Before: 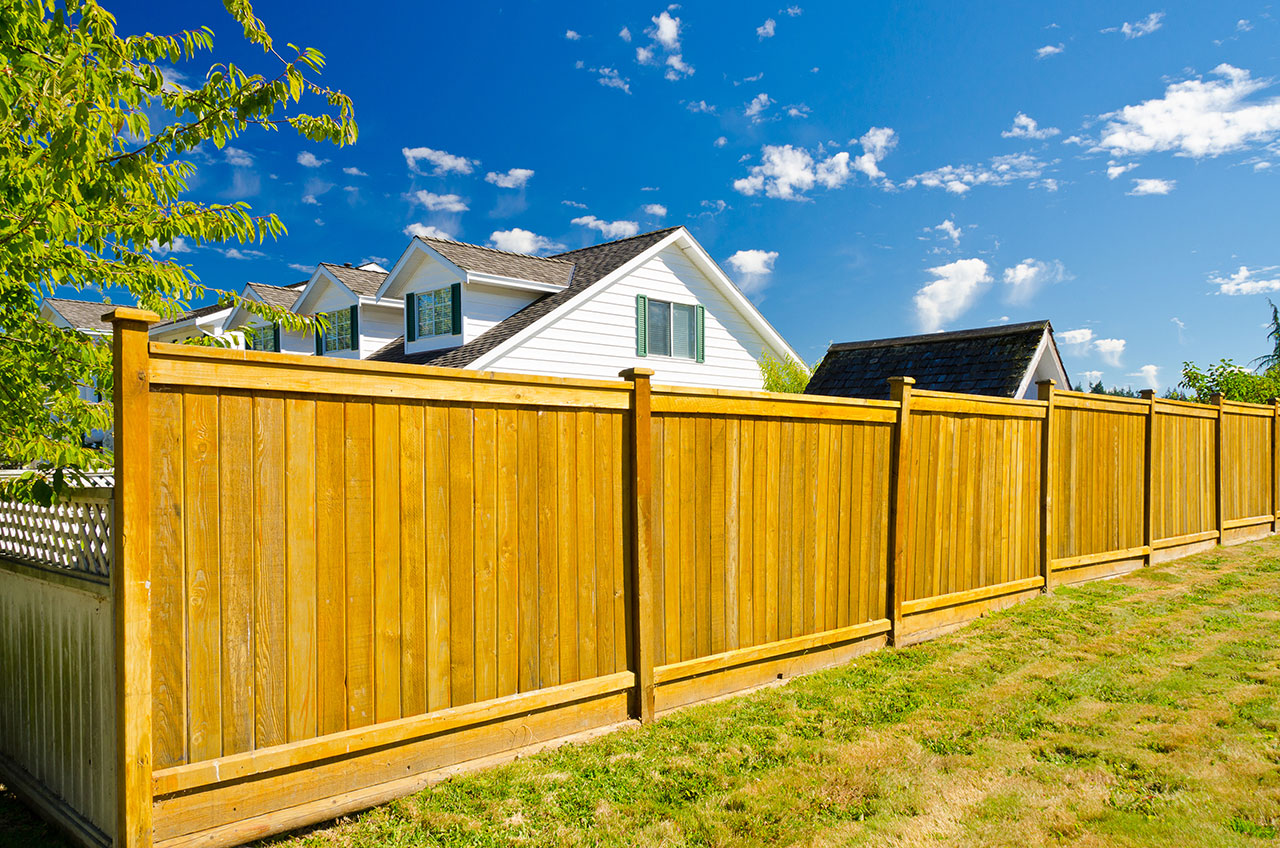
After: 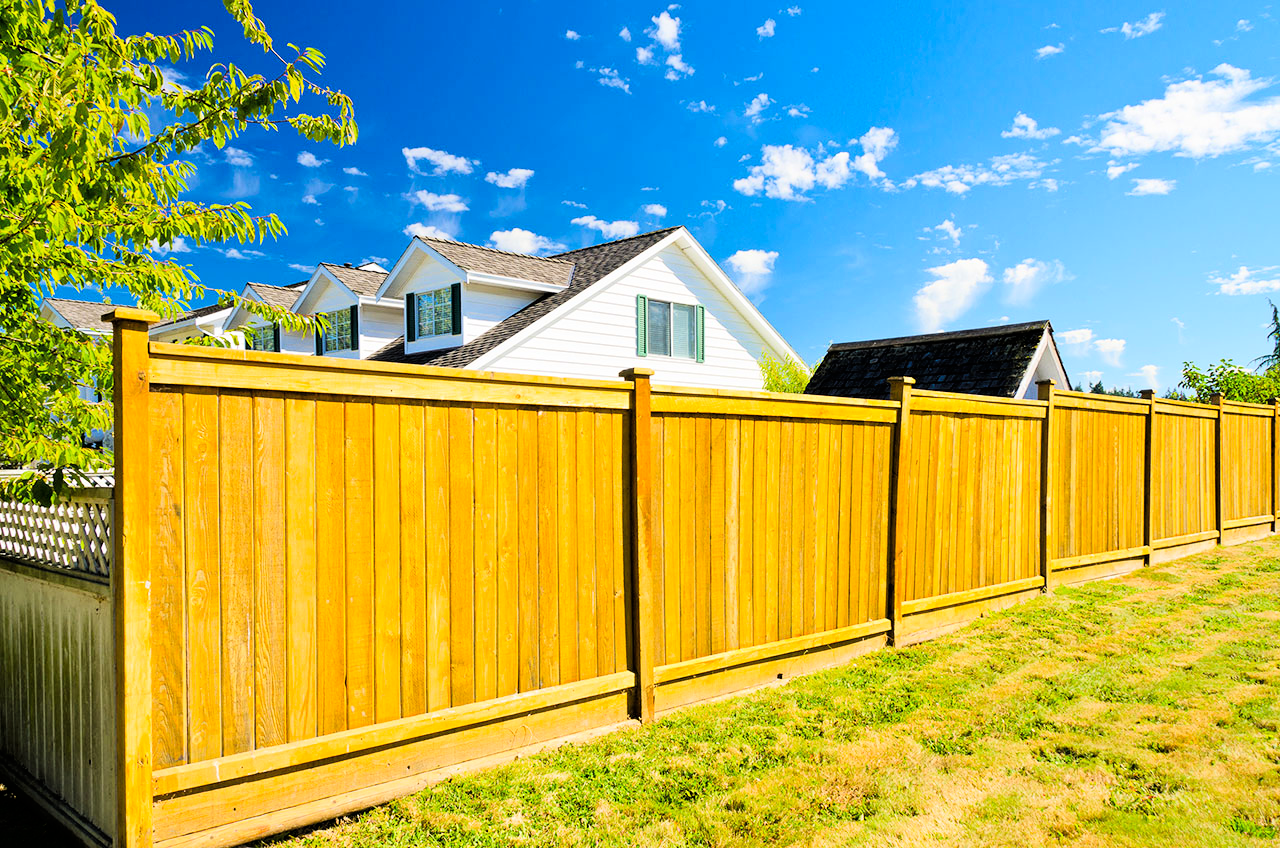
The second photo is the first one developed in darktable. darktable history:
levels: mode automatic
tone curve: curves: ch0 [(0, 0) (0.082, 0.02) (0.129, 0.078) (0.275, 0.301) (0.67, 0.809) (1, 1)], color space Lab, linked channels, preserve colors none
